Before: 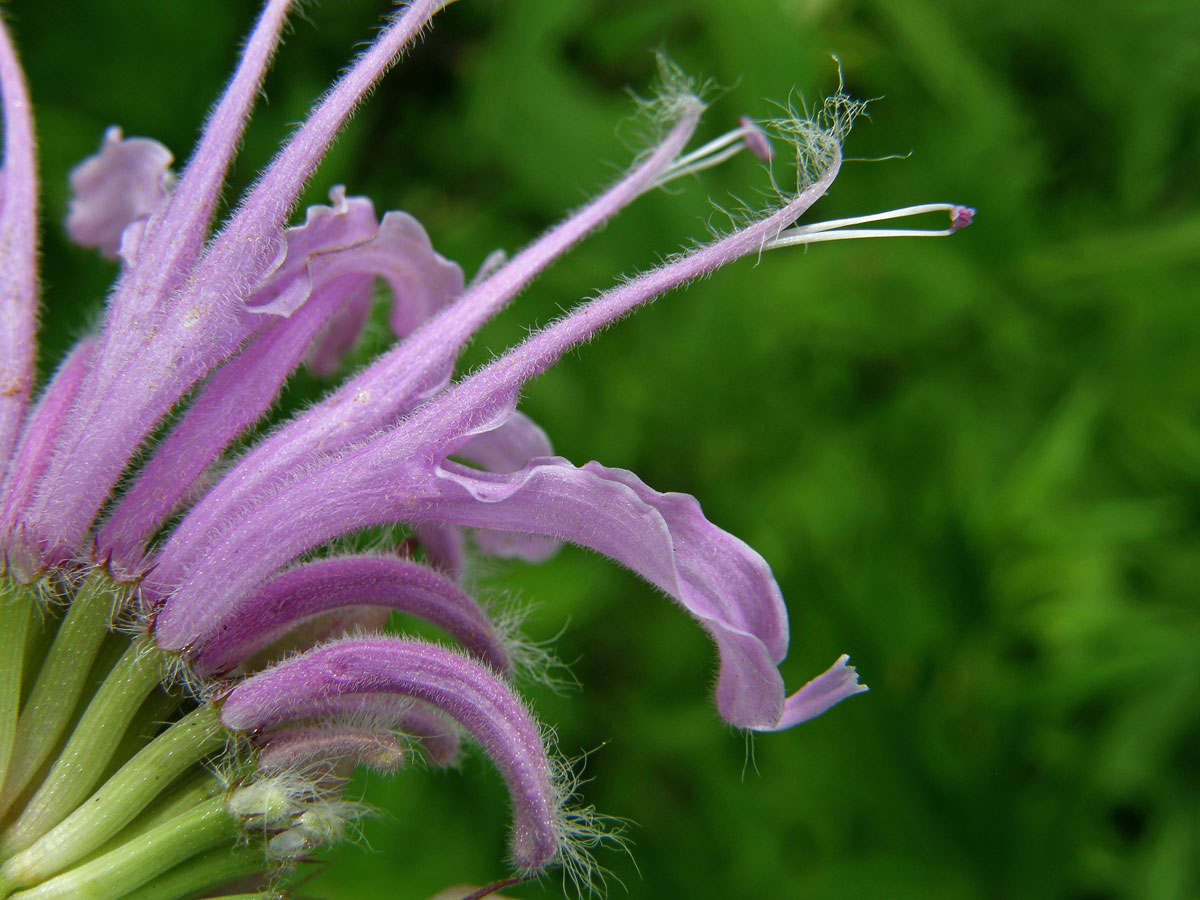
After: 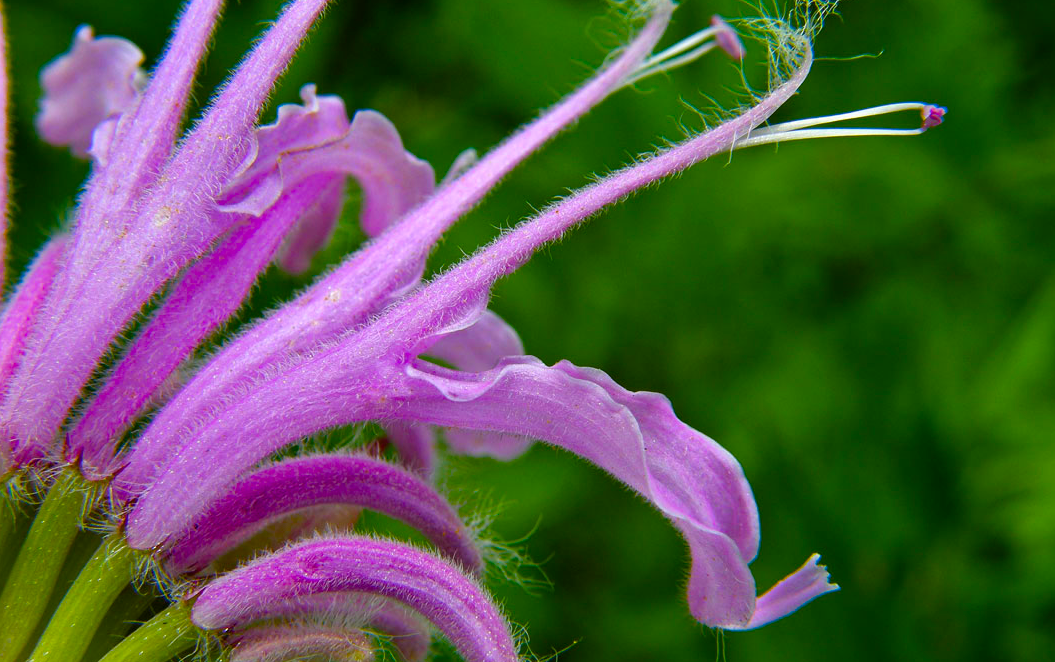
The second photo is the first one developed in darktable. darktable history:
color balance rgb: linear chroma grading › global chroma 23.15%, perceptual saturation grading › global saturation 28.7%, perceptual saturation grading › mid-tones 12.04%, perceptual saturation grading › shadows 10.19%, global vibrance 22.22%
crop and rotate: left 2.425%, top 11.305%, right 9.6%, bottom 15.08%
